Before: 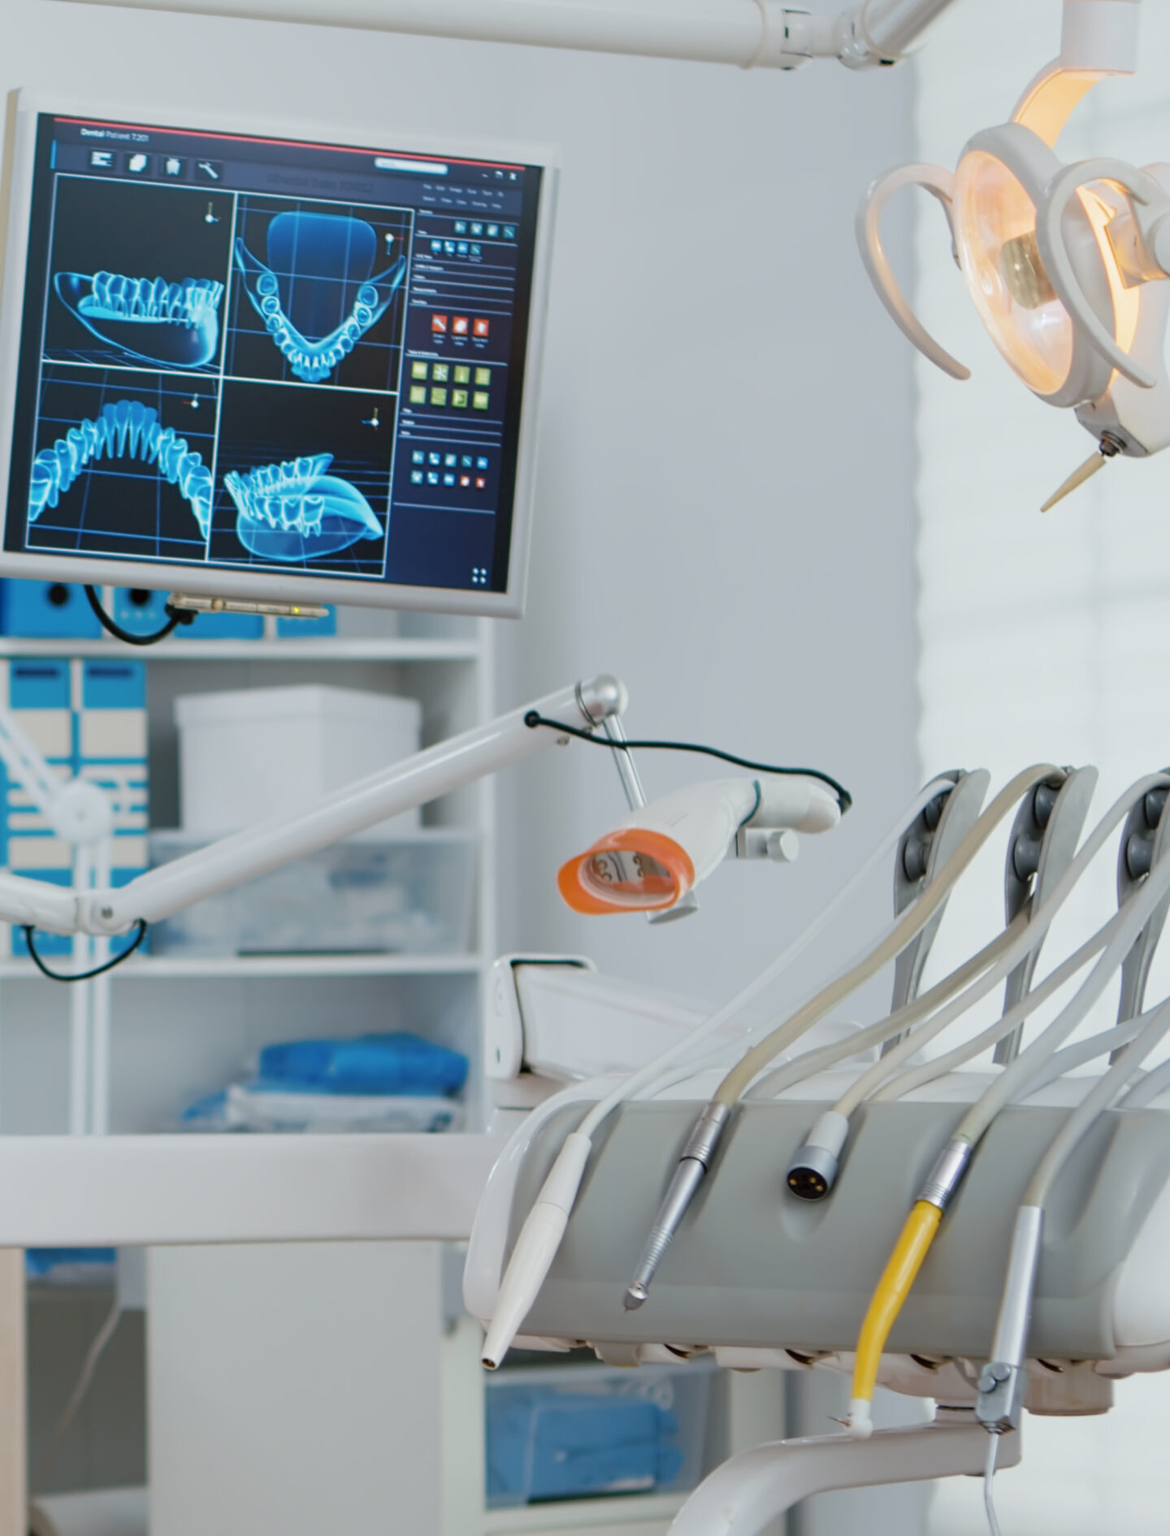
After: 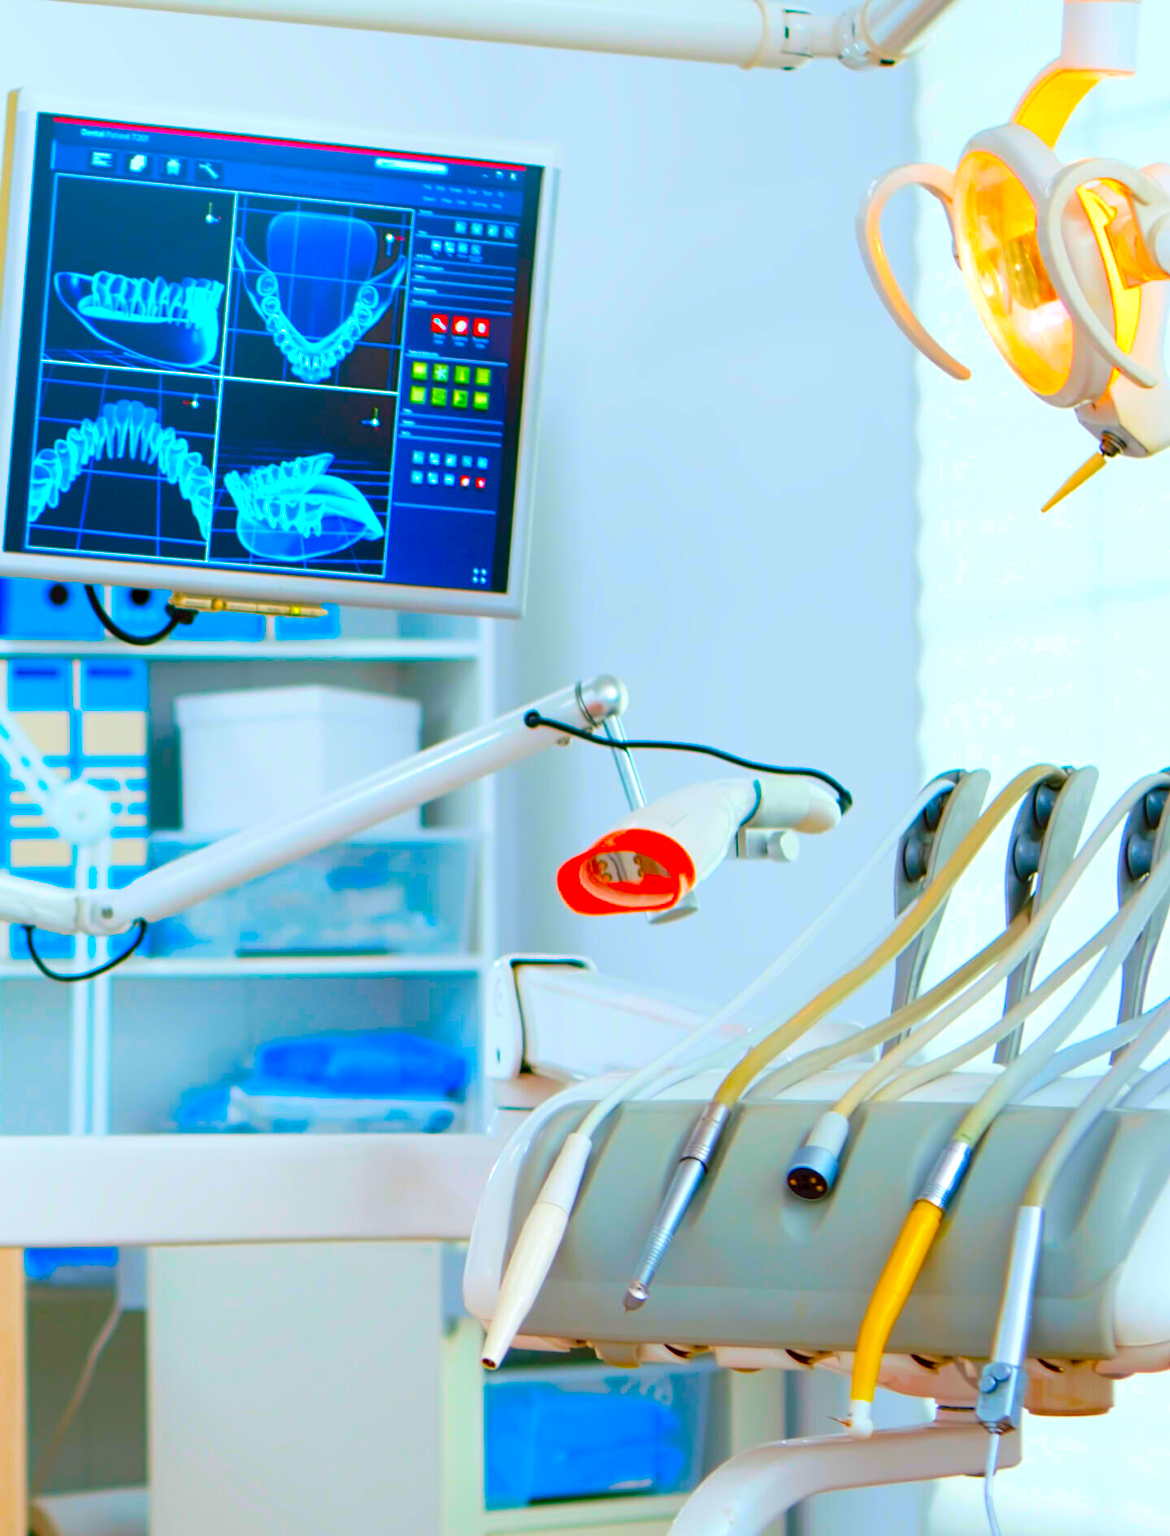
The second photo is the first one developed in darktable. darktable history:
exposure: black level correction 0.001, exposure 0.5 EV, compensate exposure bias true, compensate highlight preservation false
color balance rgb: perceptual saturation grading › global saturation 100%
color correction: saturation 2.15
